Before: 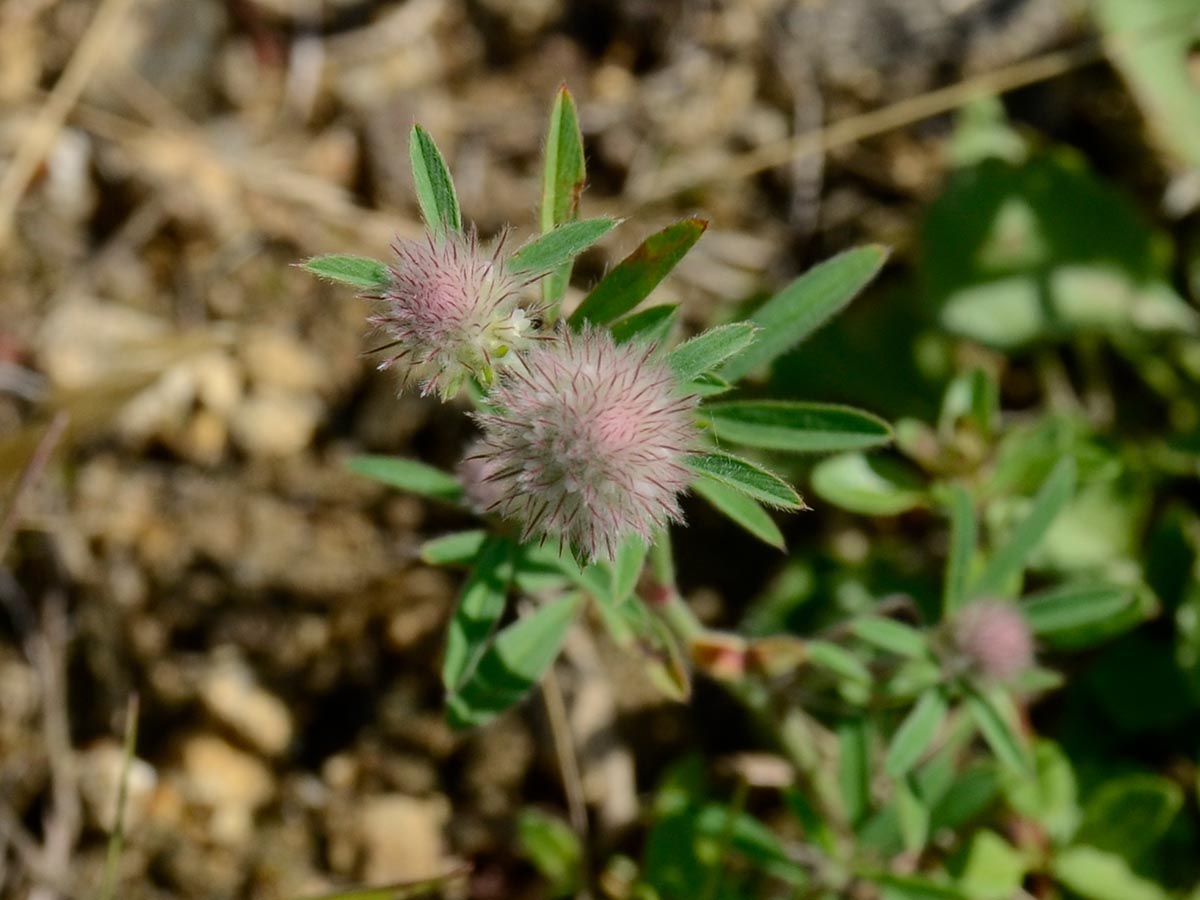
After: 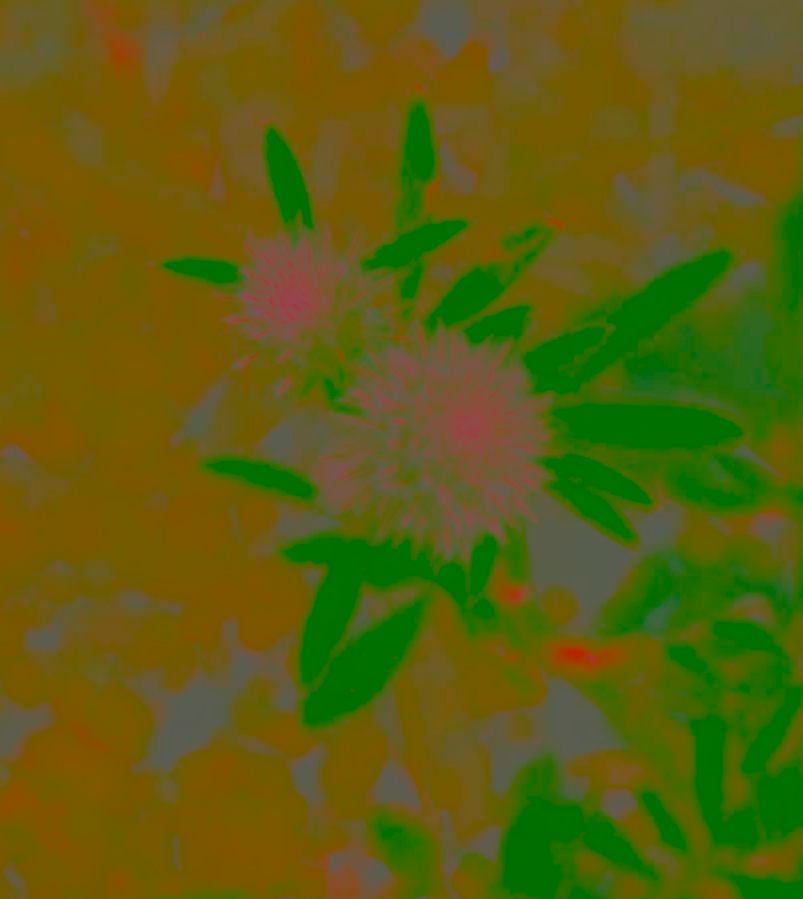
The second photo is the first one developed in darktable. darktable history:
crop and rotate: left 12.243%, right 20.838%
color correction: highlights a* 4.25, highlights b* 4.92, shadows a* -7.41, shadows b* 4.53
exposure: exposure 0.565 EV, compensate highlight preservation false
contrast brightness saturation: contrast -0.983, brightness -0.166, saturation 0.746
